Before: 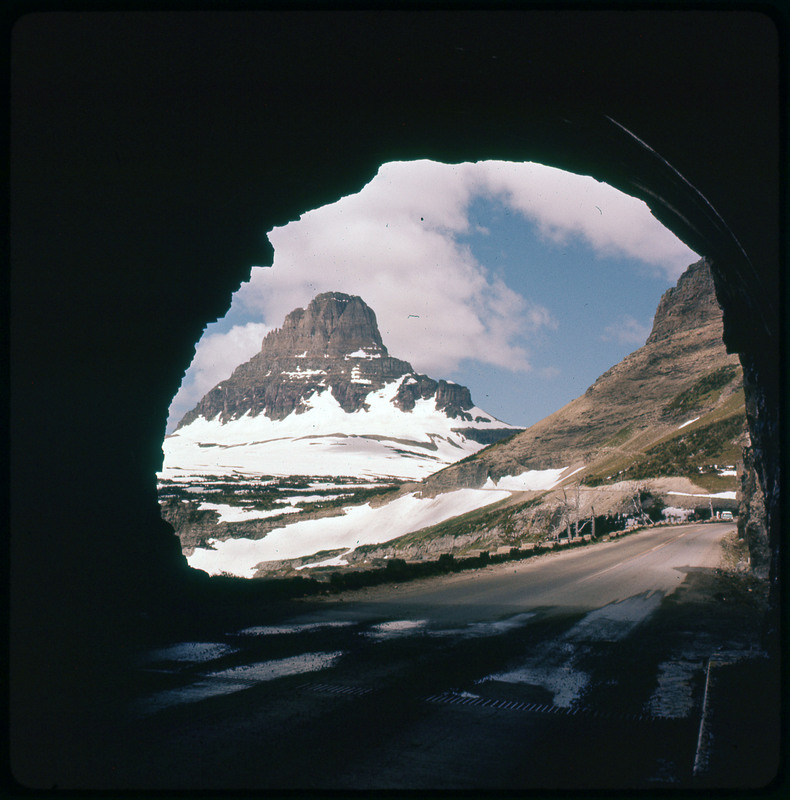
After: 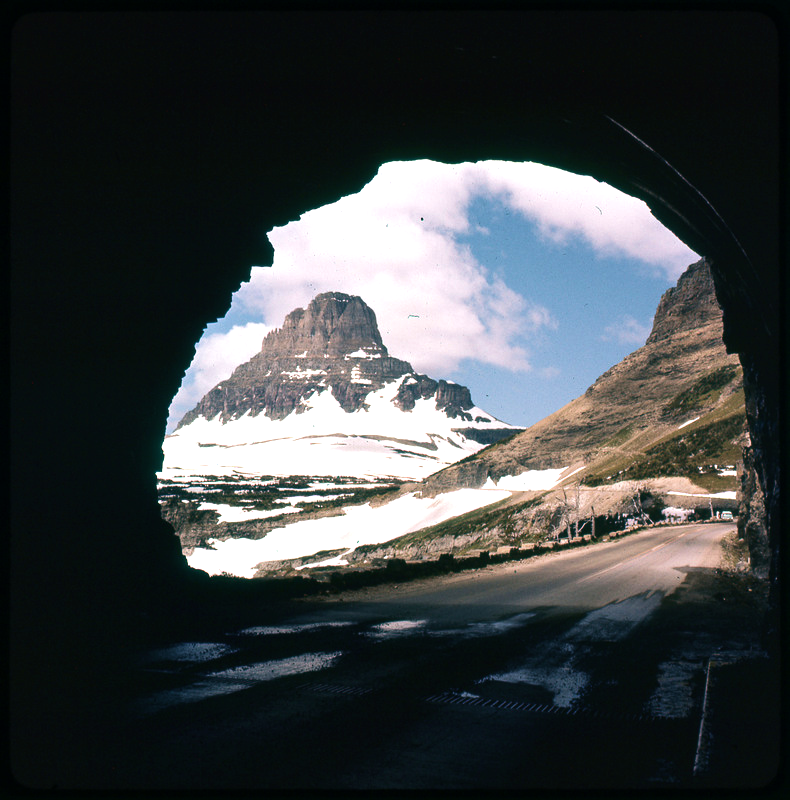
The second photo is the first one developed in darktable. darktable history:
velvia: on, module defaults
tone equalizer: -8 EV -0.755 EV, -7 EV -0.726 EV, -6 EV -0.618 EV, -5 EV -0.378 EV, -3 EV 0.367 EV, -2 EV 0.6 EV, -1 EV 0.688 EV, +0 EV 0.755 EV, edges refinement/feathering 500, mask exposure compensation -1.57 EV, preserve details no
